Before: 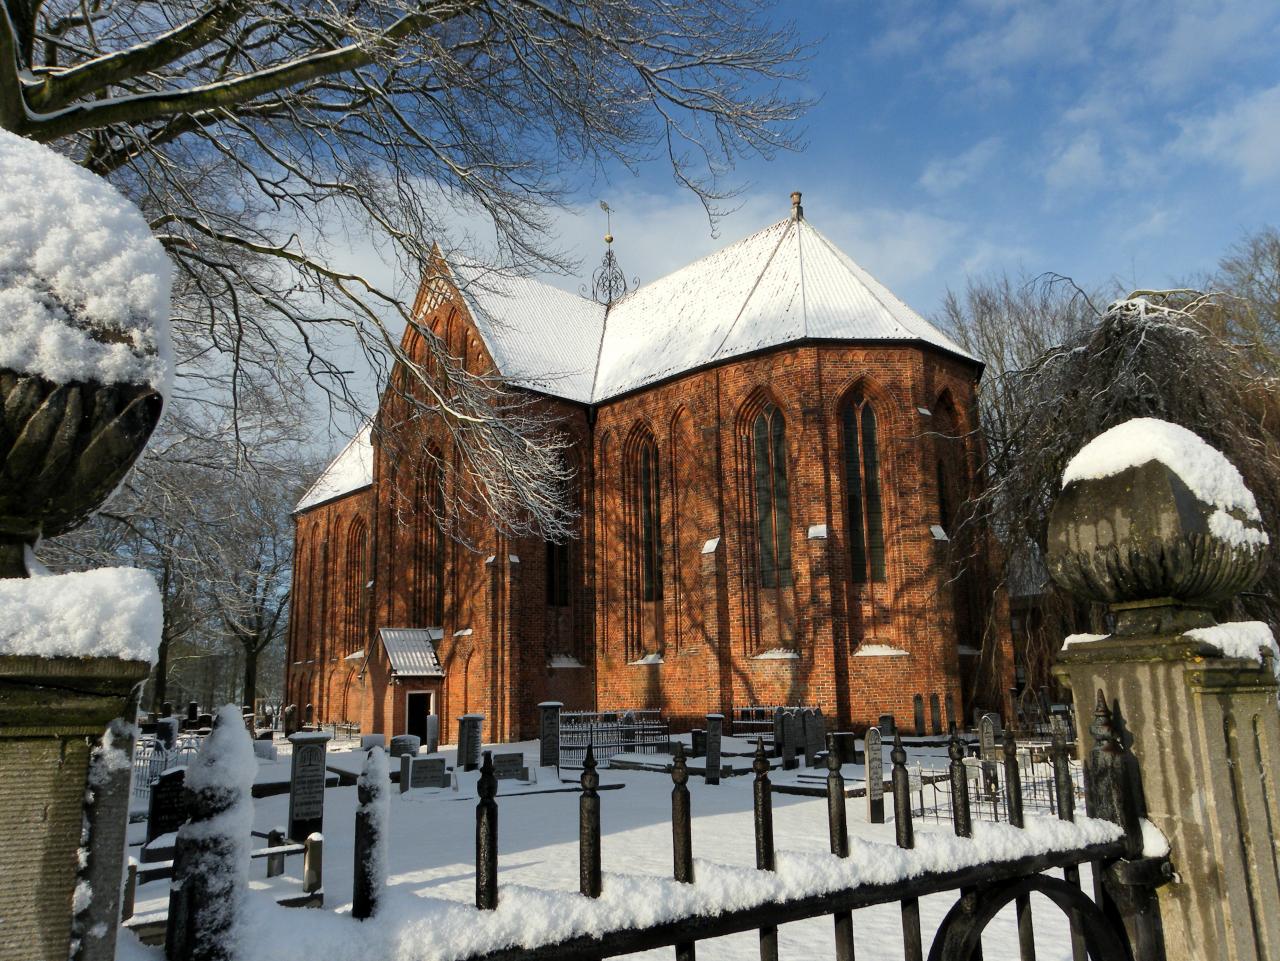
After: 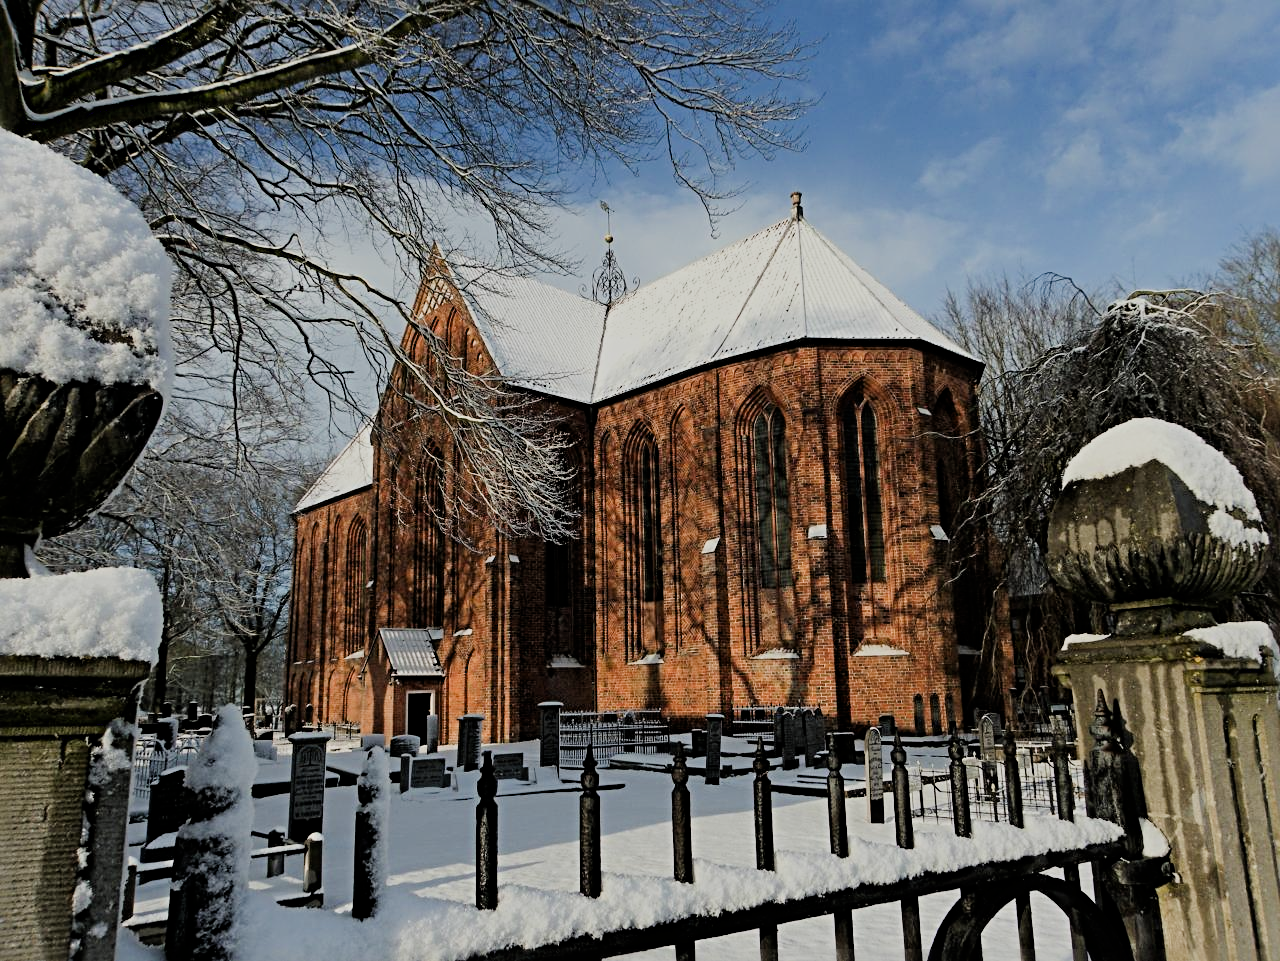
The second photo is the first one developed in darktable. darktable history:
sharpen: radius 4.845
filmic rgb: black relative exposure -7.16 EV, white relative exposure 5.39 EV, hardness 3.02, iterations of high-quality reconstruction 10
